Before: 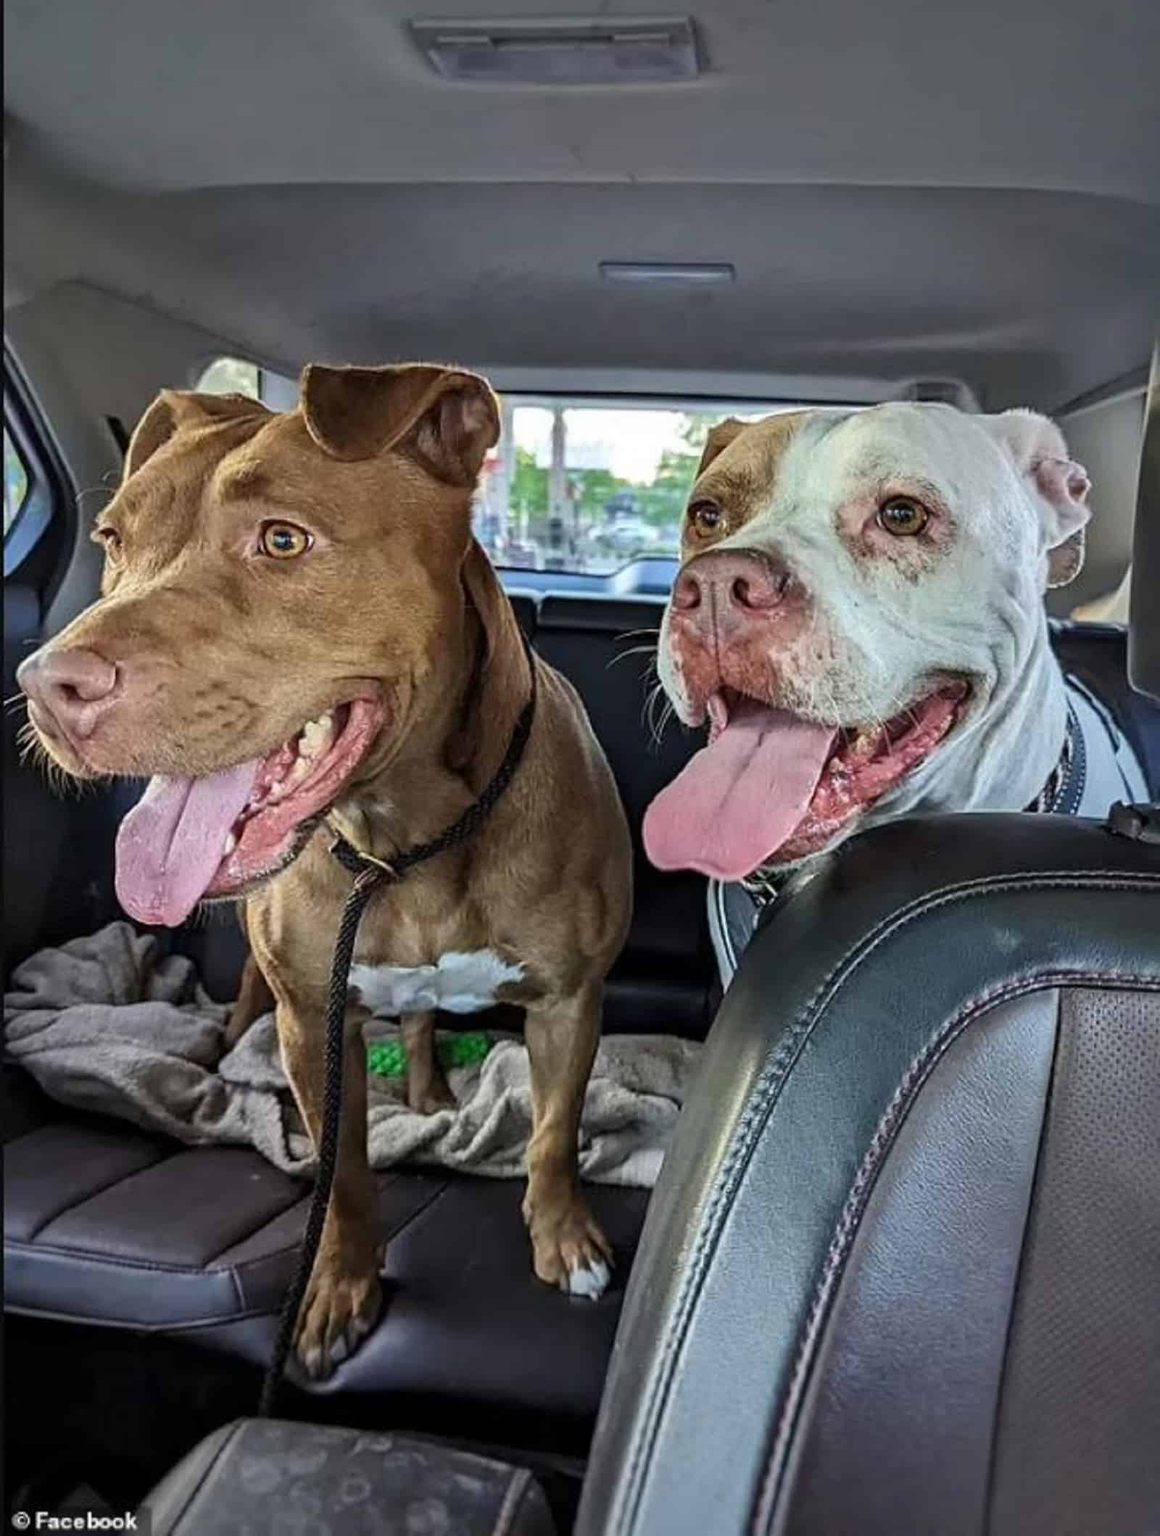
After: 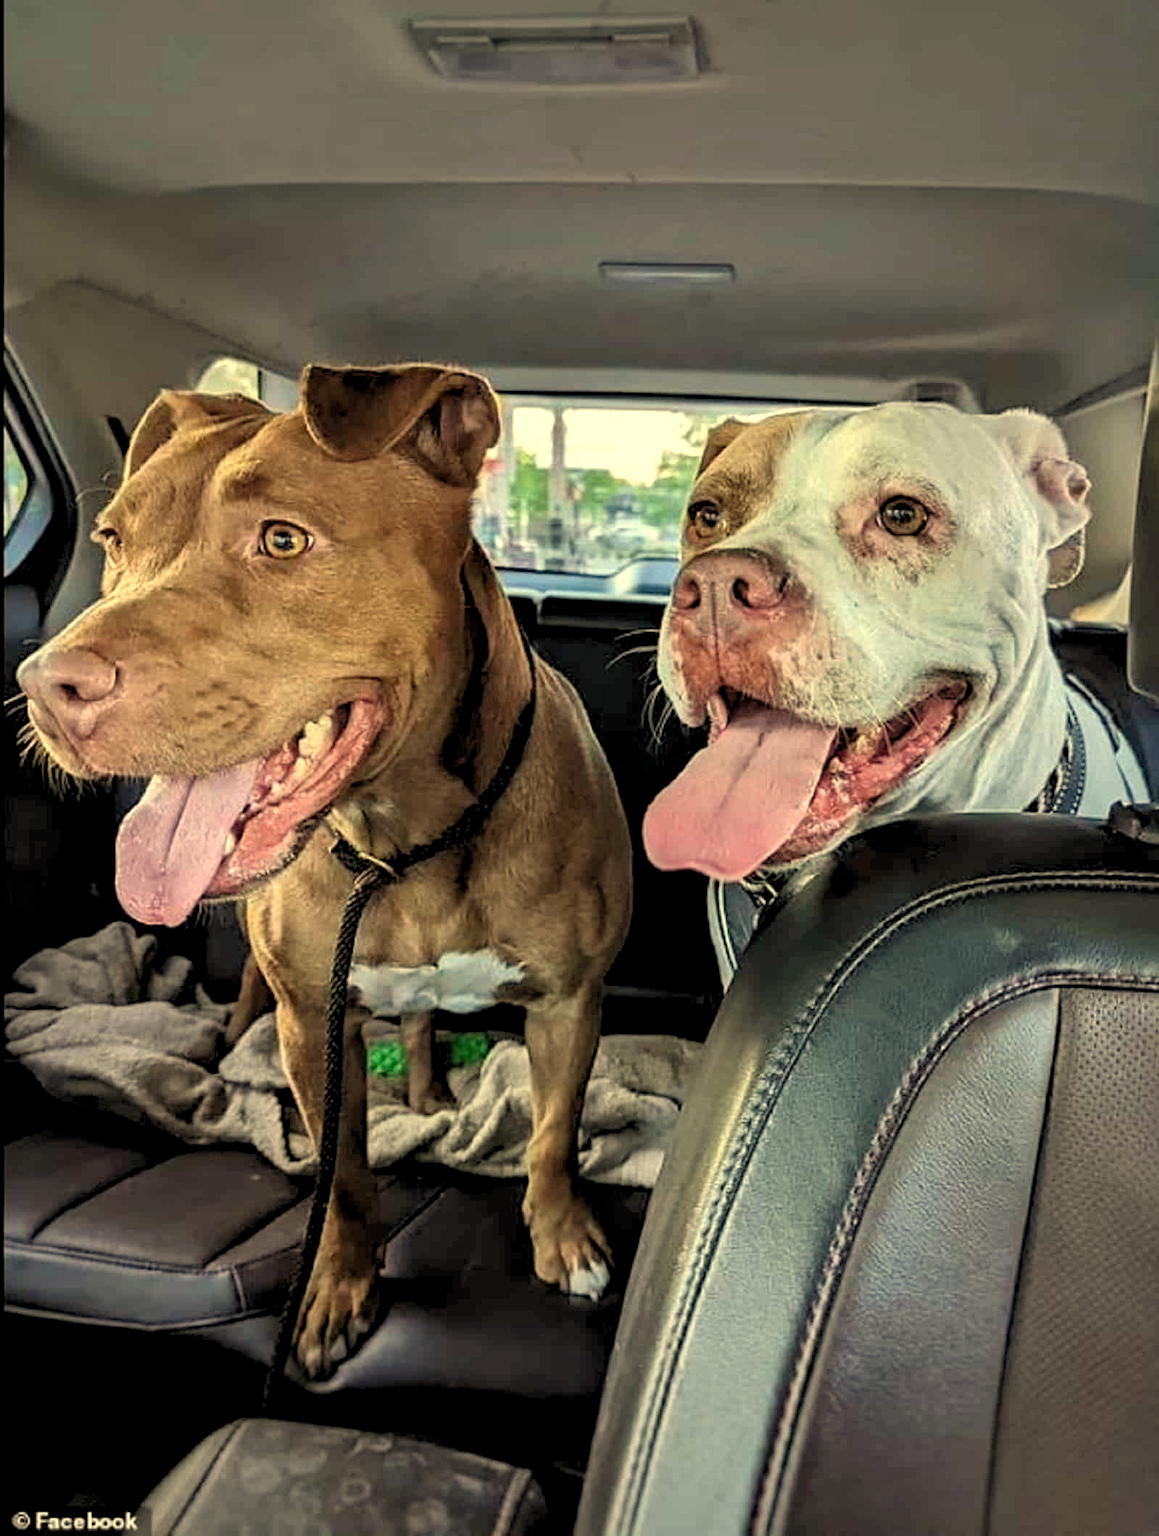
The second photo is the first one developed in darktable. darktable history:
white balance: red 1.08, blue 0.791
rgb levels: levels [[0.01, 0.419, 0.839], [0, 0.5, 1], [0, 0.5, 1]]
